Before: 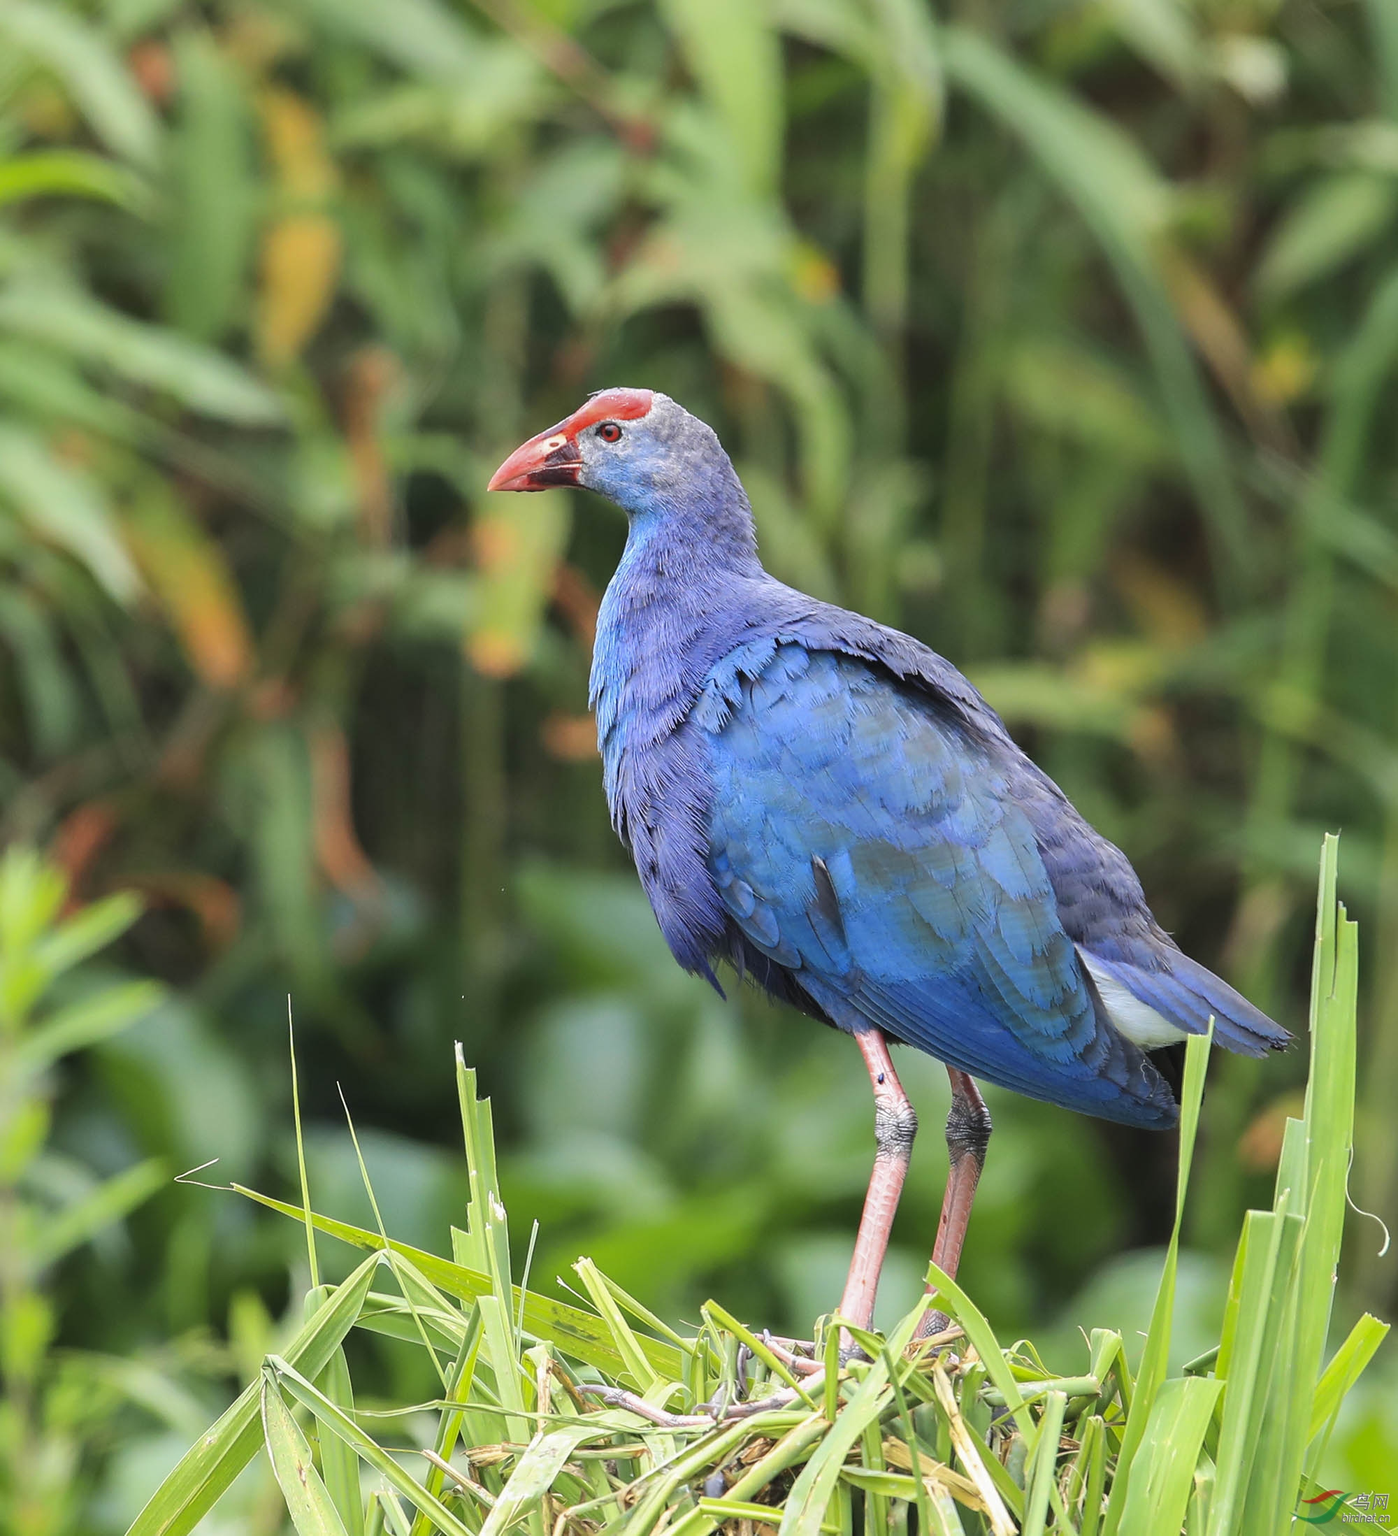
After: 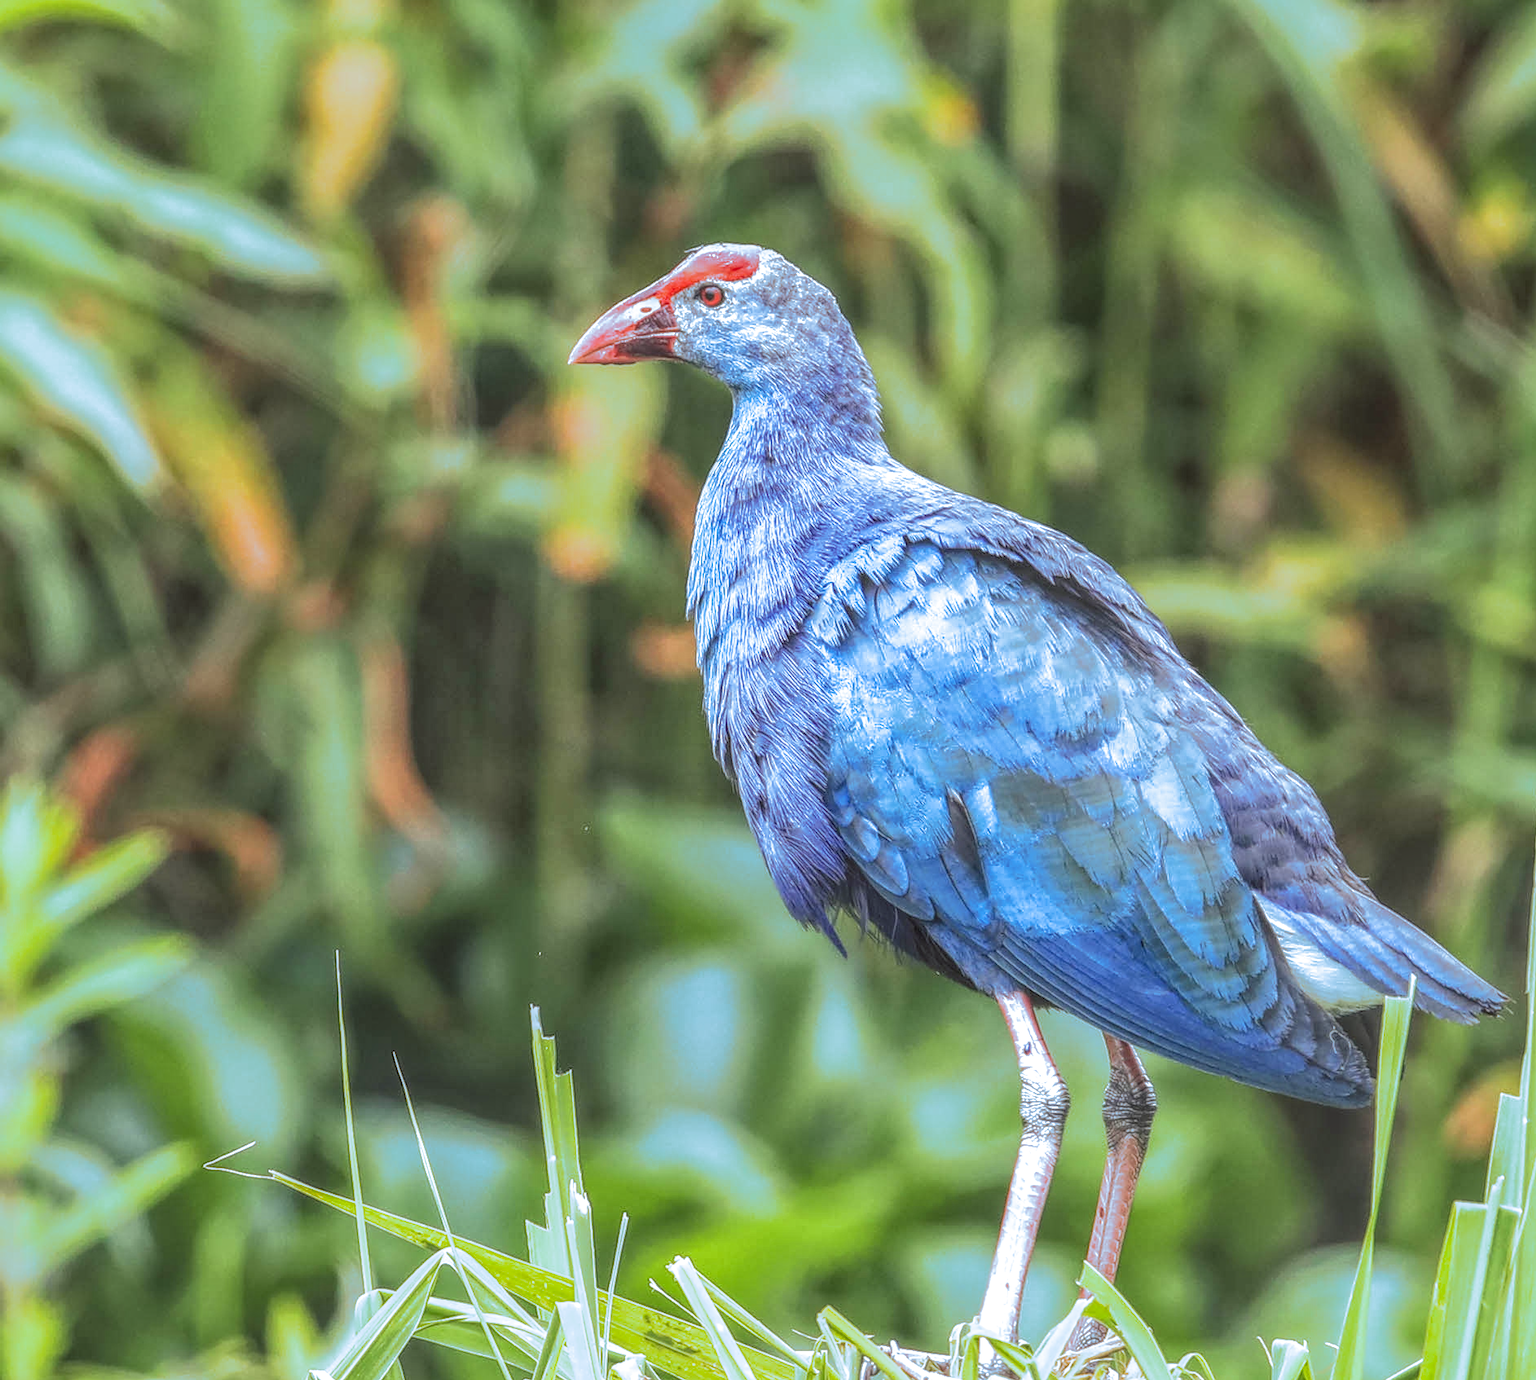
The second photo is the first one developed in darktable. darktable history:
exposure: black level correction 0, exposure 0.6 EV, compensate highlight preservation false
crop and rotate: angle 0.03°, top 11.643%, right 5.651%, bottom 11.189%
split-toning: shadows › hue 351.18°, shadows › saturation 0.86, highlights › hue 218.82°, highlights › saturation 0.73, balance -19.167
local contrast: highlights 20%, shadows 30%, detail 200%, midtone range 0.2
rotate and perspective: automatic cropping original format, crop left 0, crop top 0
